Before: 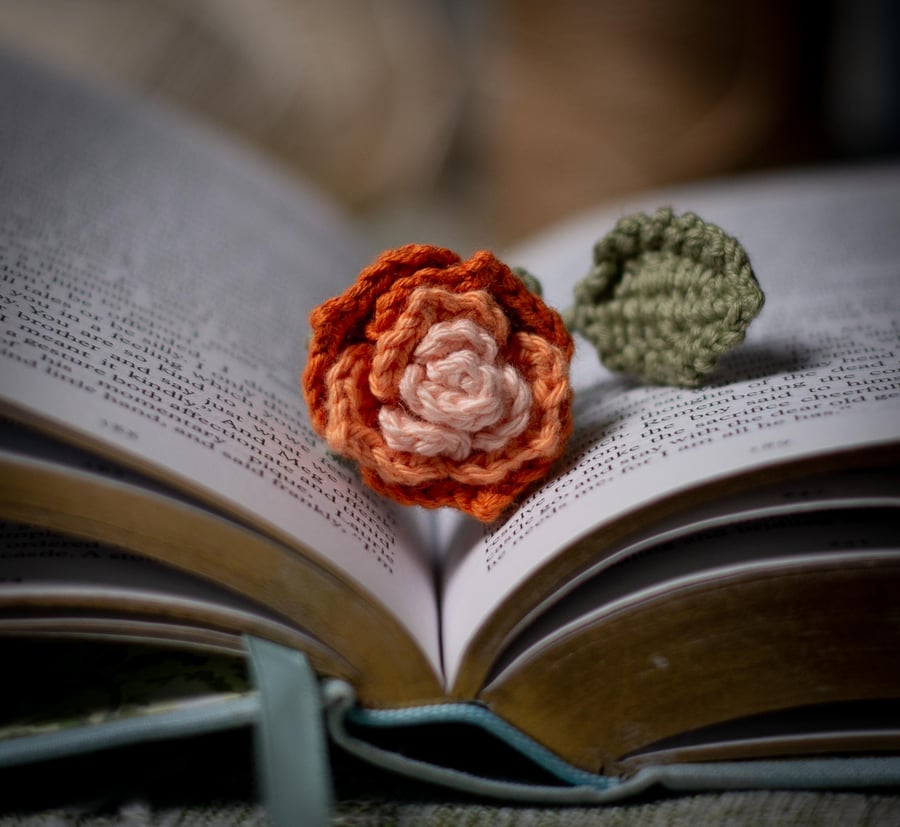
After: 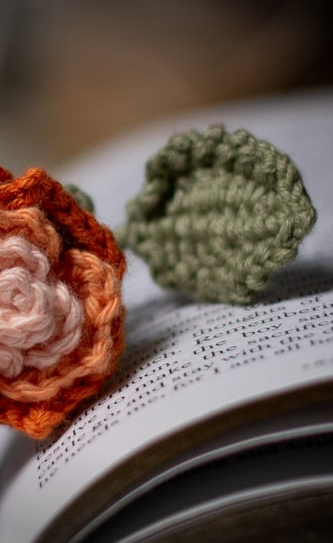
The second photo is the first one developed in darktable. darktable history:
crop and rotate: left 49.846%, top 10.129%, right 13.082%, bottom 24.168%
vignetting: fall-off start 99.55%, width/height ratio 1.322, unbound false
